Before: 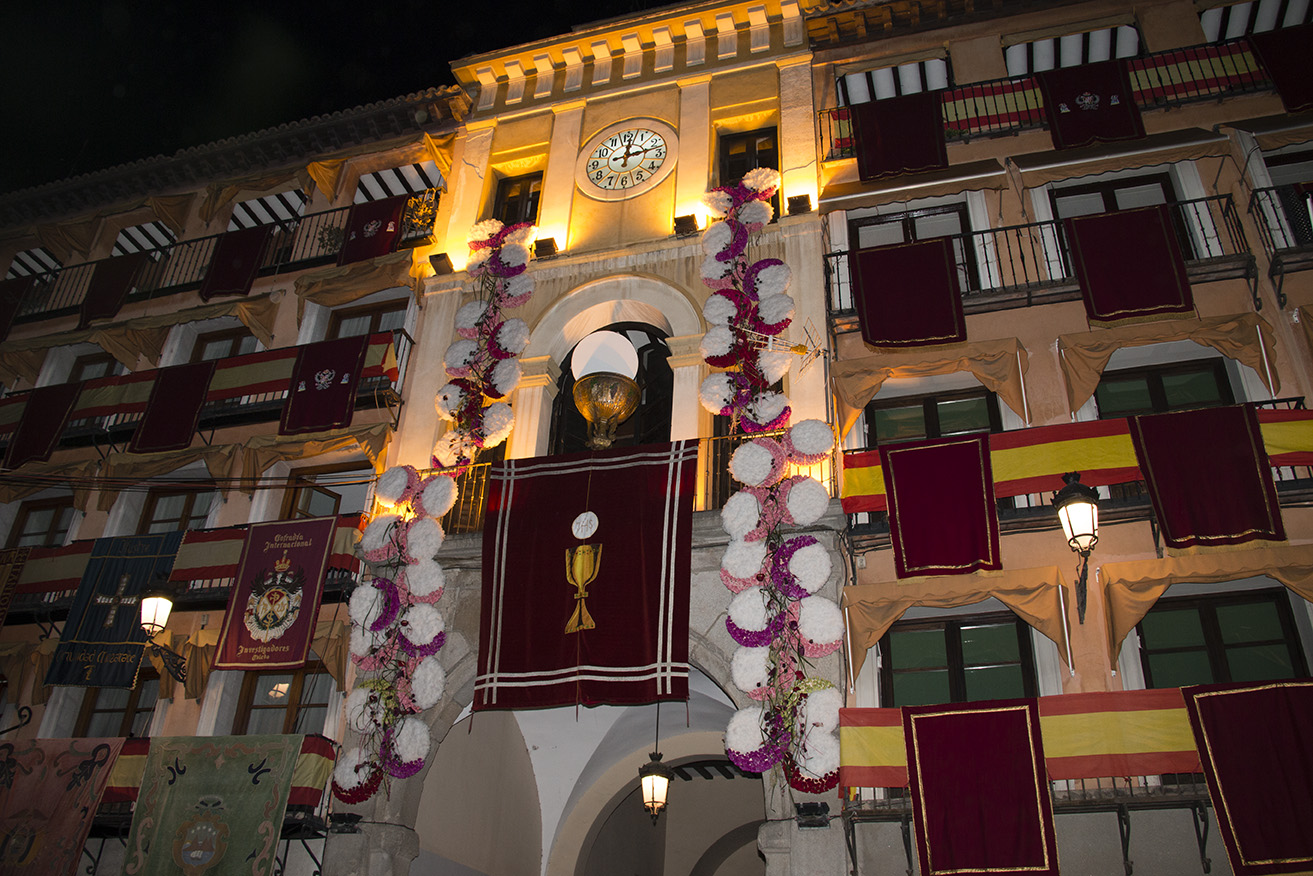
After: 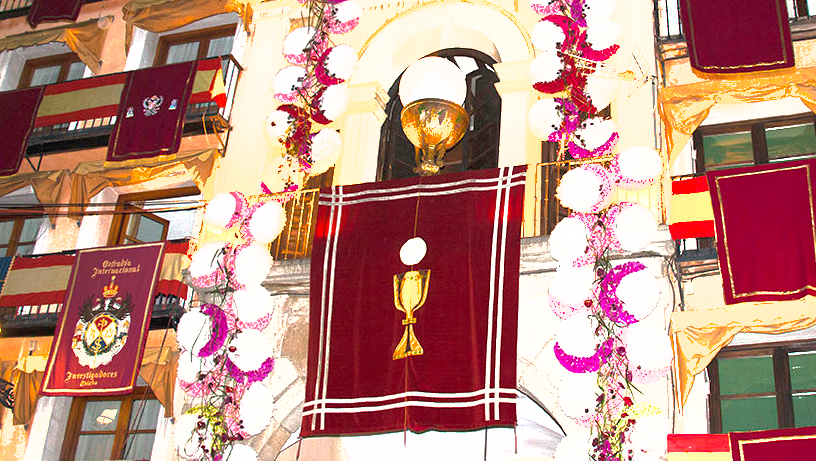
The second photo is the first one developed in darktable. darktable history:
tone equalizer: -8 EV -0.556 EV
crop: left 13.141%, top 31.344%, right 24.641%, bottom 15.98%
shadows and highlights: on, module defaults
exposure: black level correction 0, exposure 1.633 EV, compensate exposure bias true, compensate highlight preservation false
color balance rgb: highlights gain › luminance 14.628%, perceptual saturation grading › global saturation -4.082%, perceptual saturation grading › shadows -2.967%, perceptual brilliance grading › global brilliance 29.819%, global vibrance 20%
